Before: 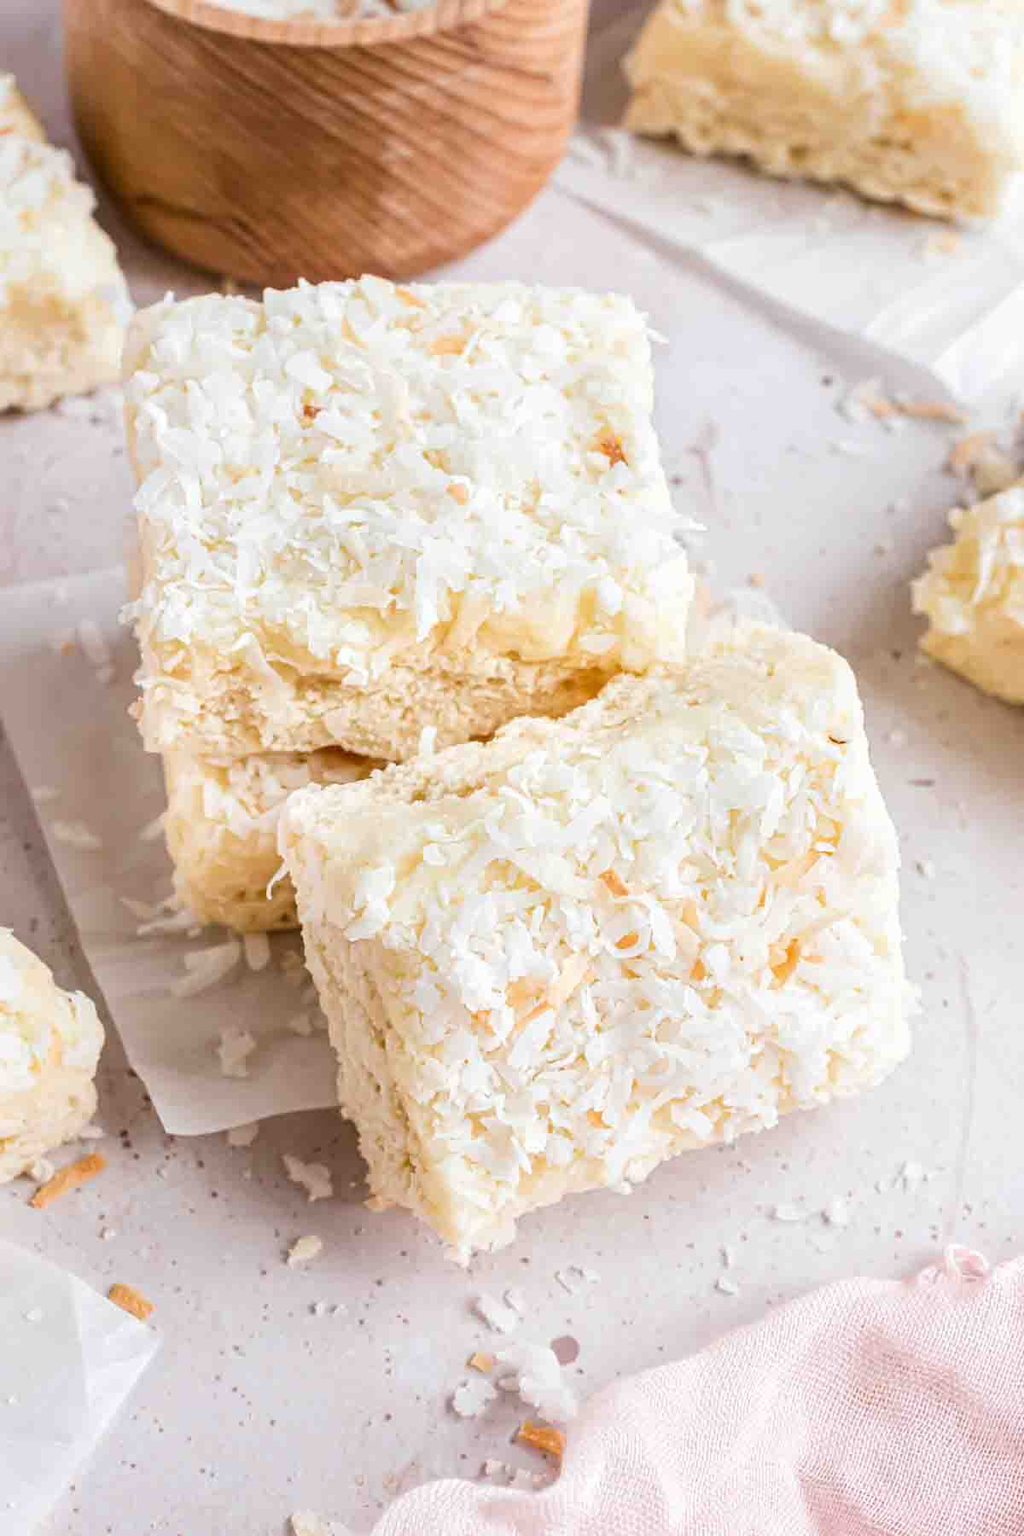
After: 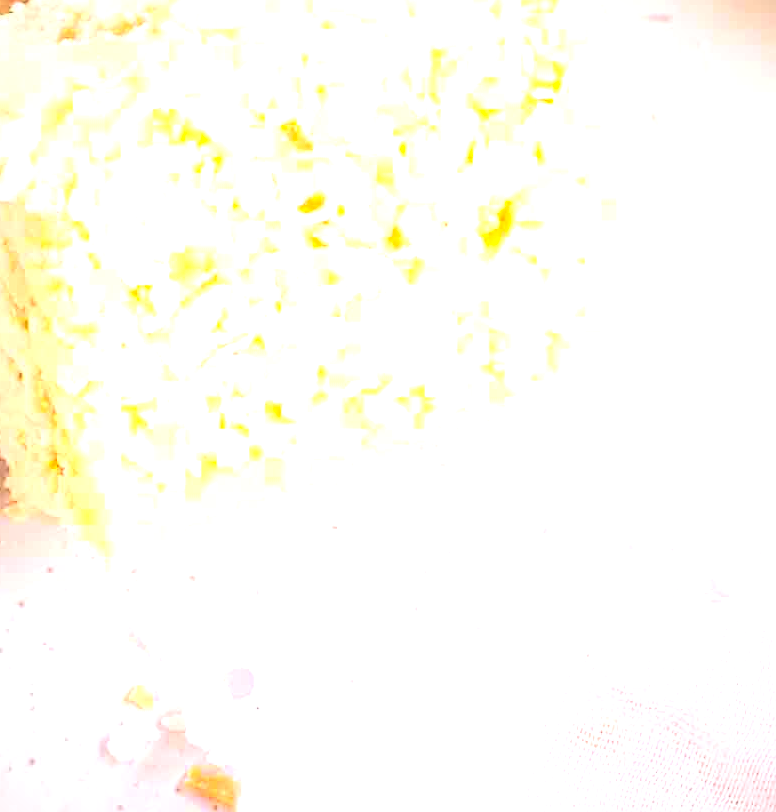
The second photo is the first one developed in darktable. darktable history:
local contrast: on, module defaults
sharpen: amount 0.495
exposure: black level correction 0.001, exposure 1.727 EV, compensate highlight preservation false
contrast brightness saturation: contrast 0.242, brightness 0.265, saturation 0.377
crop and rotate: left 35.298%, top 49.988%, bottom 4.855%
vignetting: fall-off radius 95.06%
